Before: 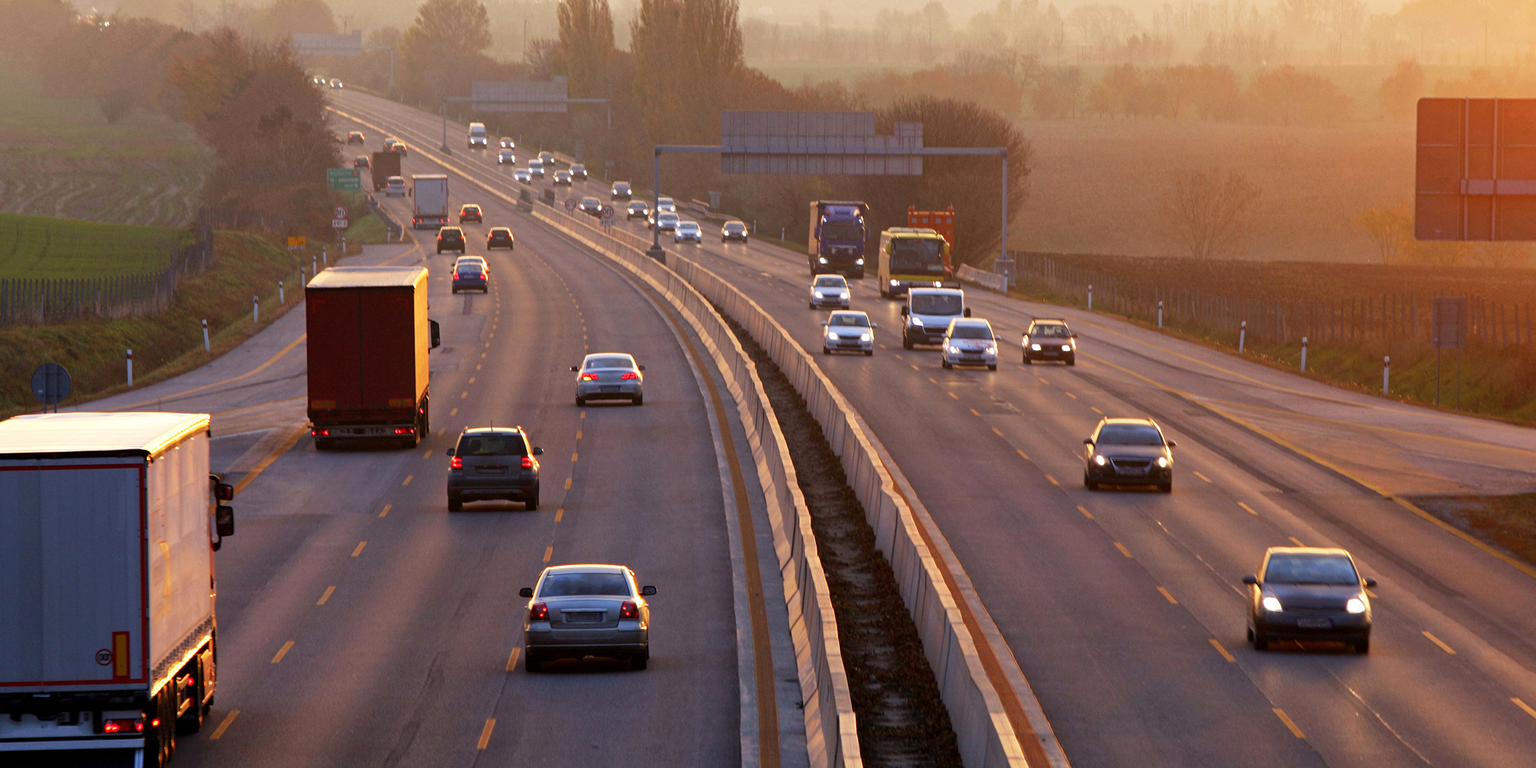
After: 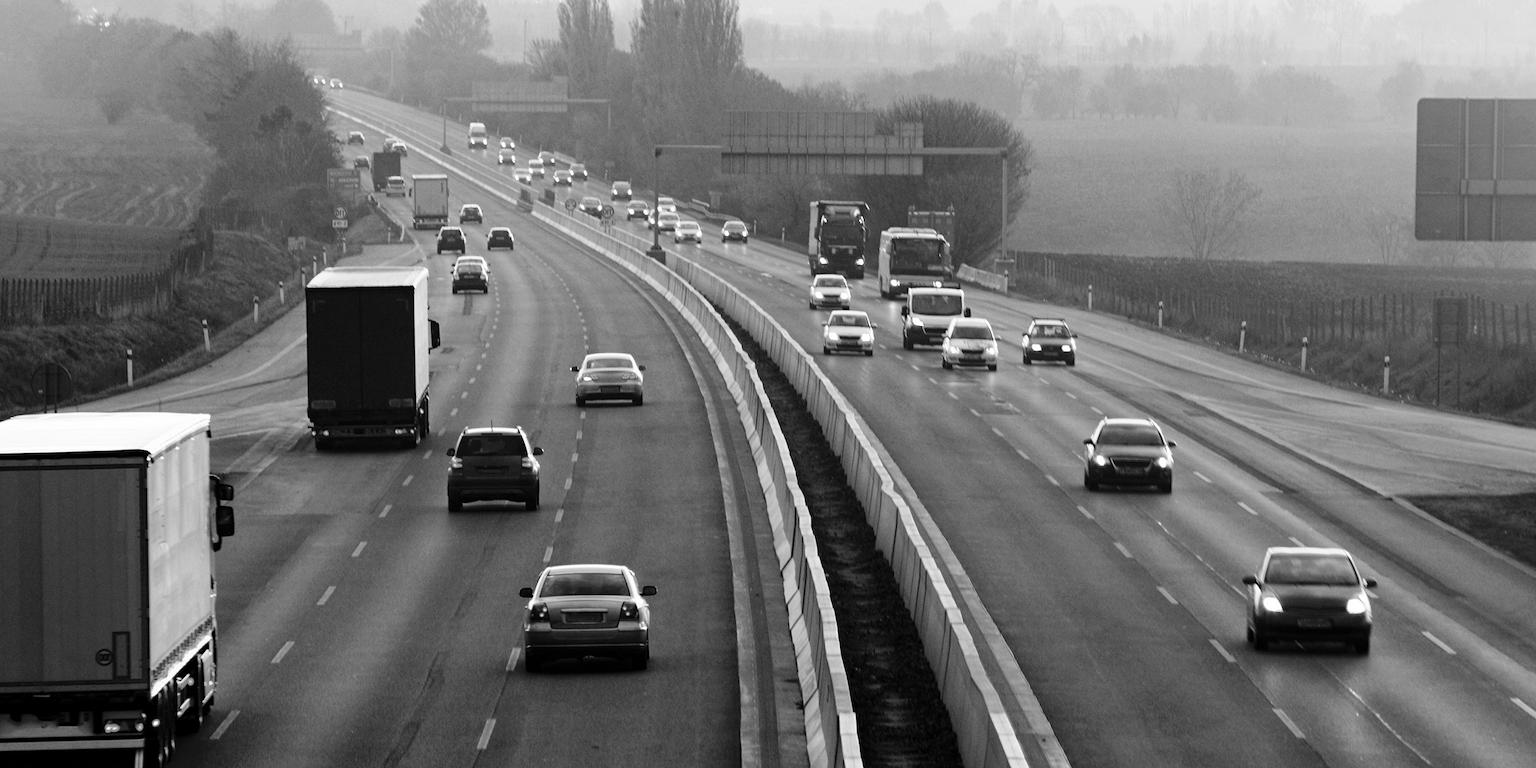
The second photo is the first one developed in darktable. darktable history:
monochrome: on, module defaults
base curve: curves: ch0 [(0, 0) (0.036, 0.025) (0.121, 0.166) (0.206, 0.329) (0.605, 0.79) (1, 1)], preserve colors none
